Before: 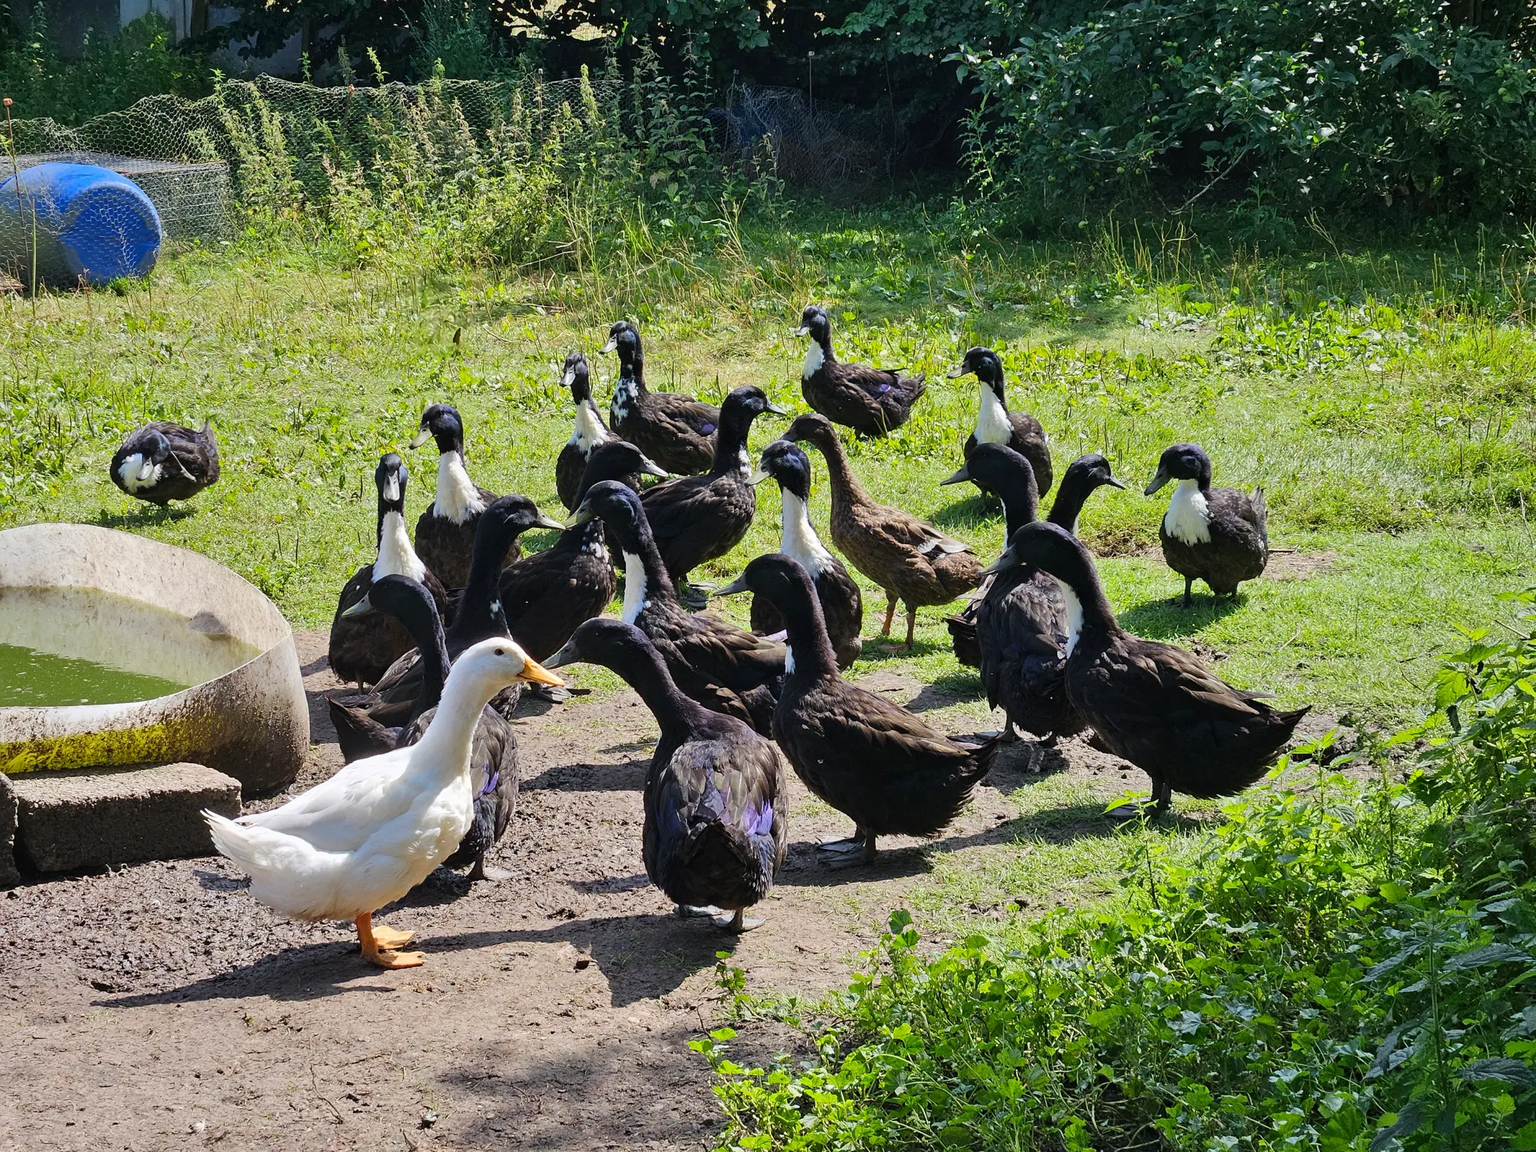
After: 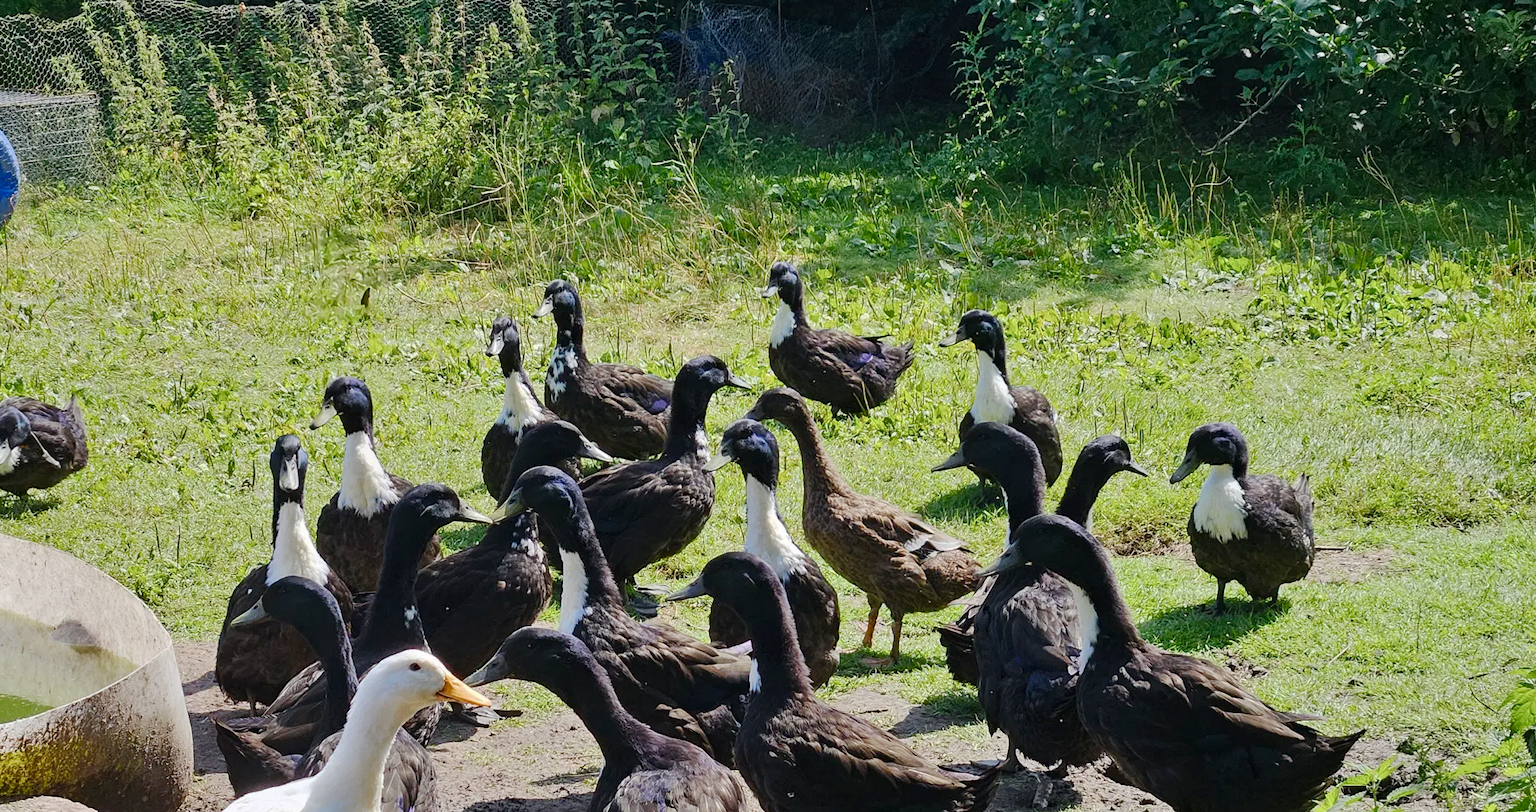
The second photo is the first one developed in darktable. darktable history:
base curve: curves: ch0 [(0, 0) (0.235, 0.266) (0.503, 0.496) (0.786, 0.72) (1, 1)], preserve colors none
color balance rgb: perceptual saturation grading › global saturation 0.88%, perceptual saturation grading › highlights -16.023%, perceptual saturation grading › shadows 25.95%
crop and rotate: left 9.448%, top 7.172%, right 5.052%, bottom 32.493%
contrast equalizer: octaves 7, y [[0.5 ×6], [0.5 ×6], [0.5, 0.5, 0.501, 0.545, 0.707, 0.863], [0 ×6], [0 ×6]]
